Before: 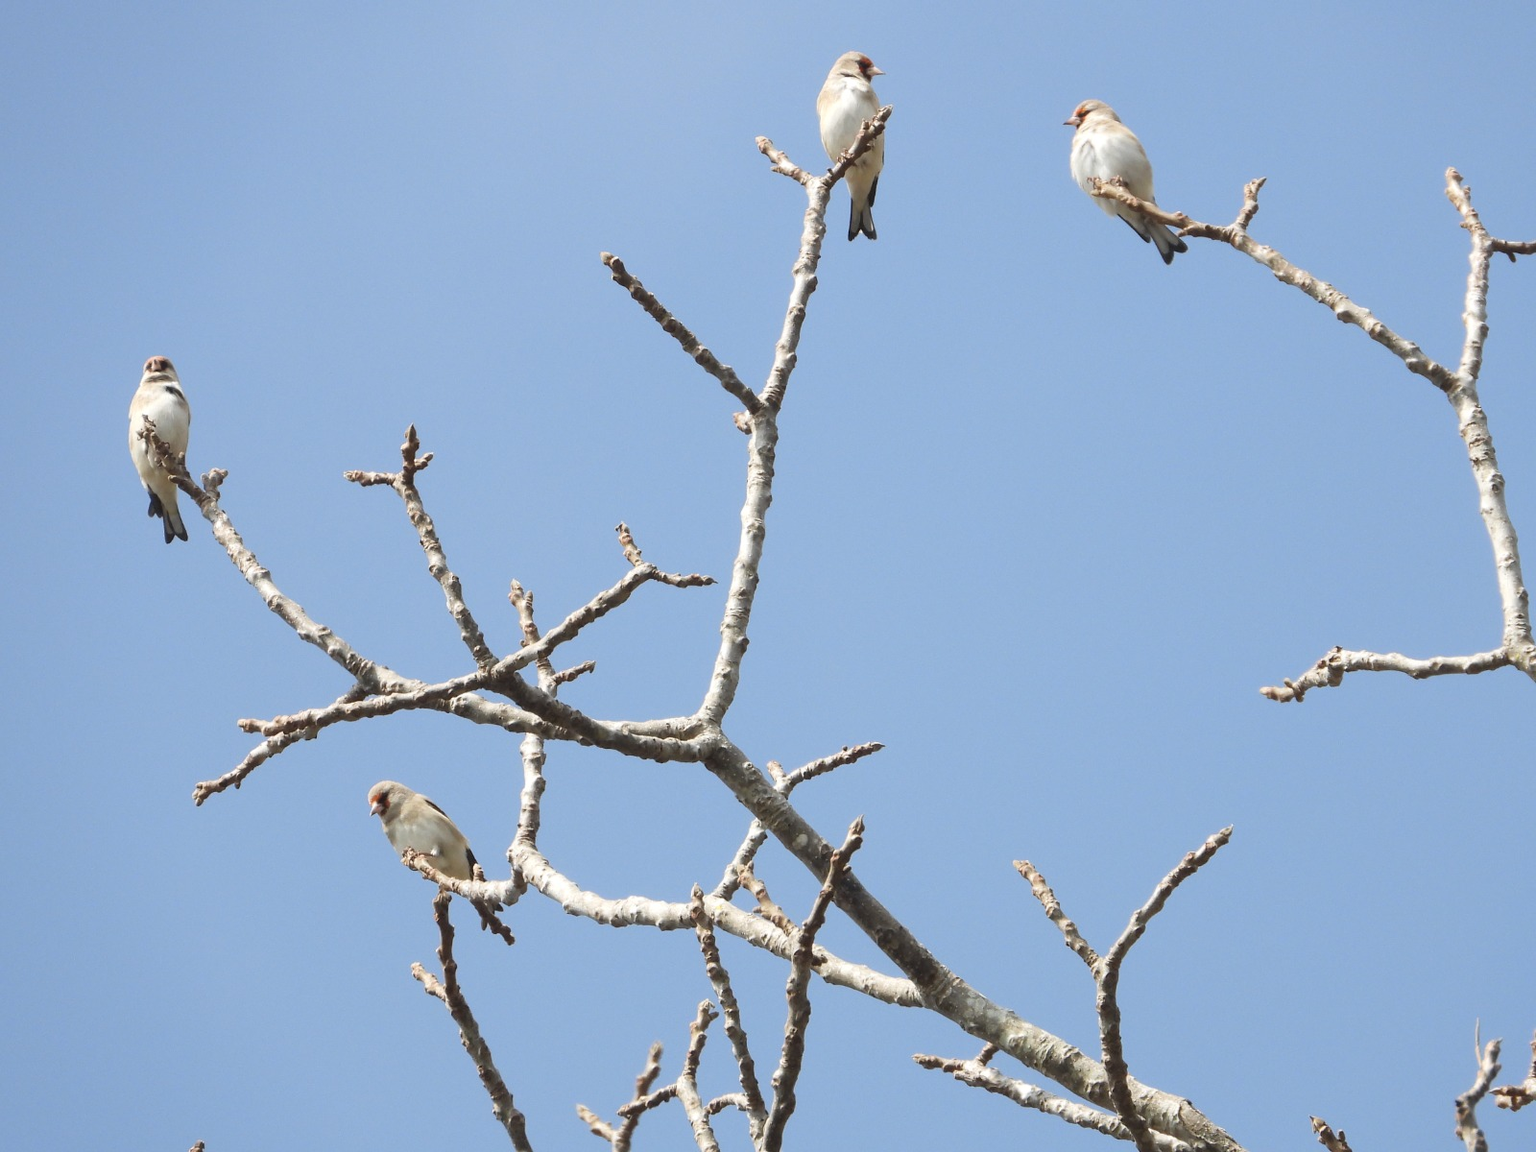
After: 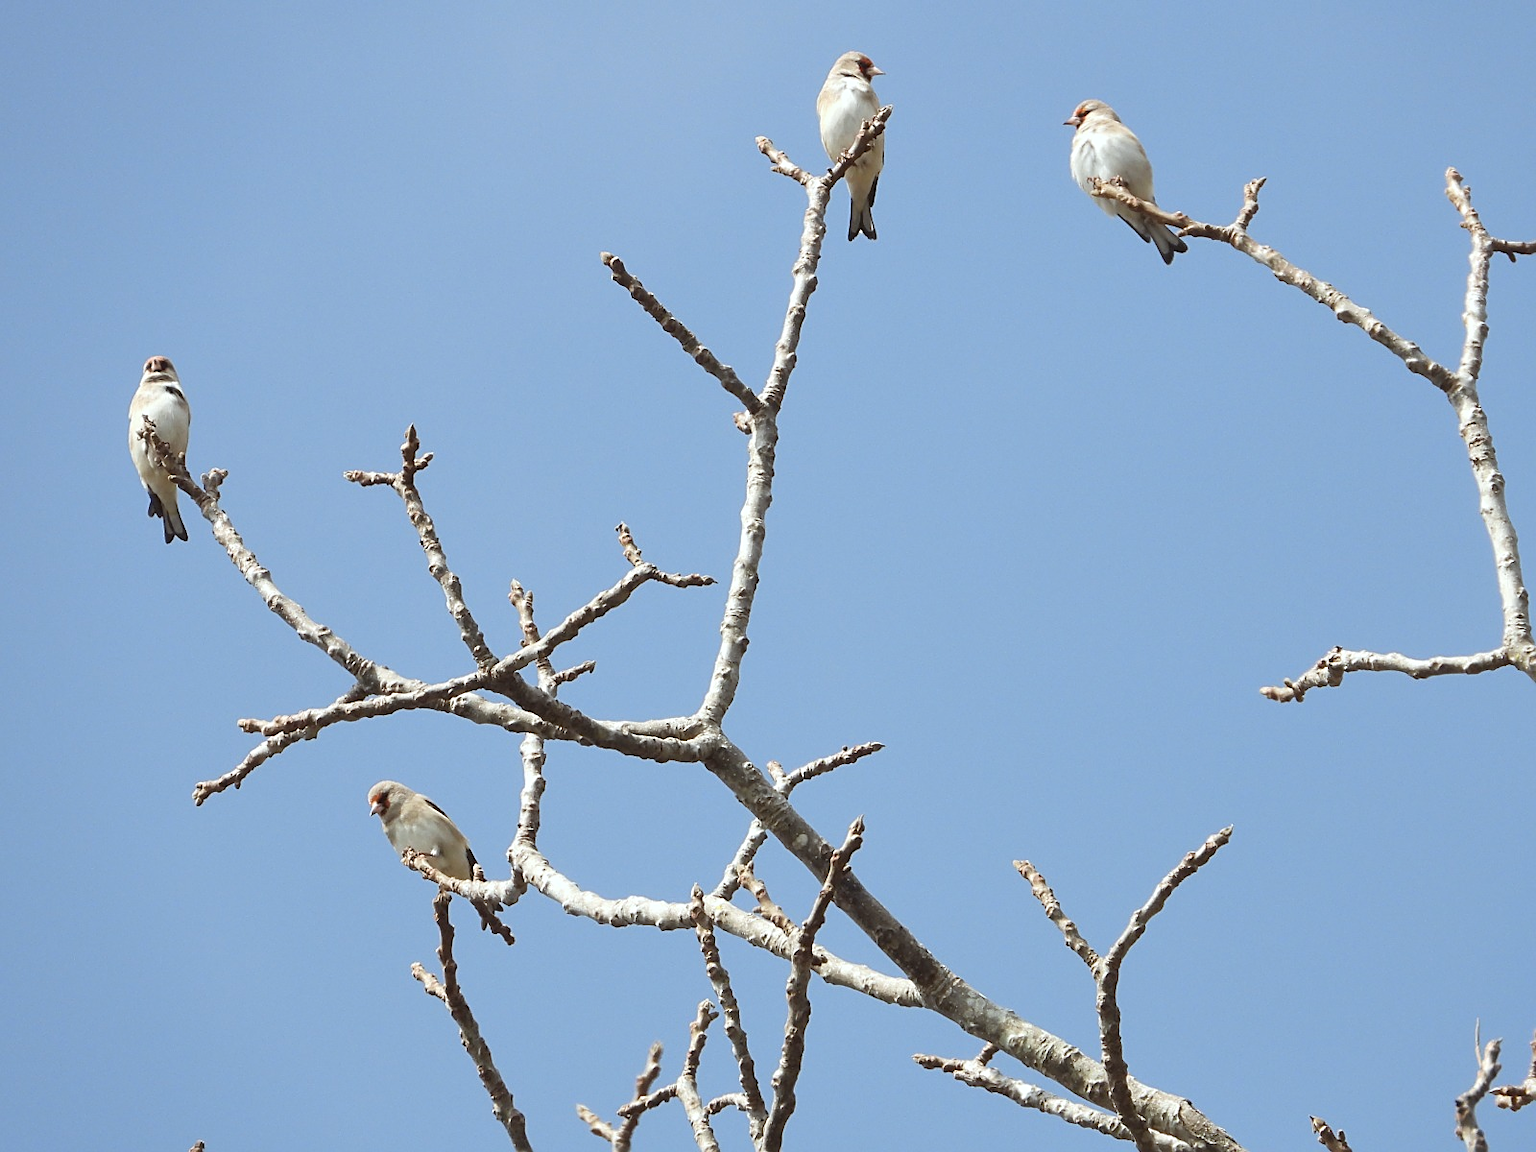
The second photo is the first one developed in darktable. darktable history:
shadows and highlights: shadows 37.27, highlights -28.18, soften with gaussian
color correction: highlights a* -2.73, highlights b* -2.09, shadows a* 2.41, shadows b* 2.73
sharpen: on, module defaults
